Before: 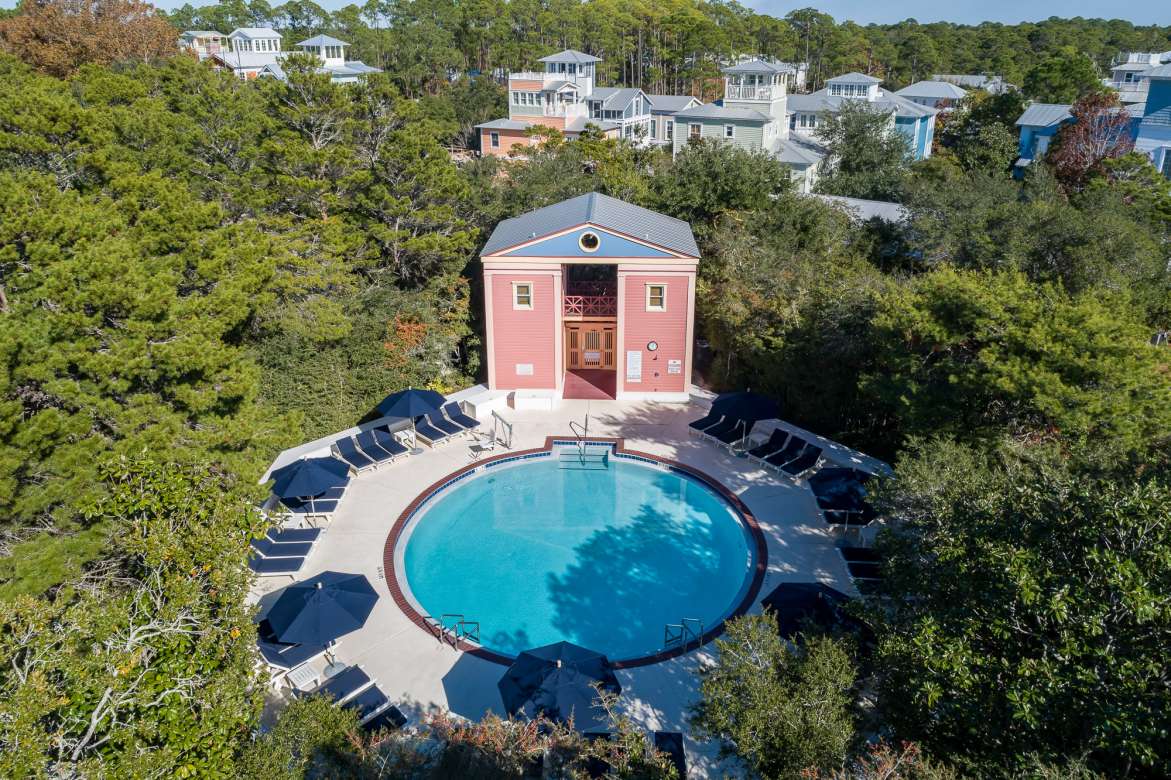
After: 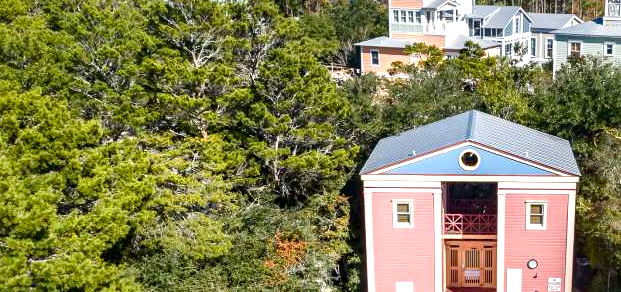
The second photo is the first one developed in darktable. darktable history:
color balance rgb: perceptual saturation grading › global saturation 20%, perceptual saturation grading › highlights -25.715%, perceptual saturation grading › shadows 24.614%, perceptual brilliance grading › global brilliance -4.631%, perceptual brilliance grading › highlights 24.877%, perceptual brilliance grading › mid-tones 7.248%, perceptual brilliance grading › shadows -4.691%, contrast -9.822%
crop: left 10.265%, top 10.618%, right 36.666%, bottom 51.908%
local contrast: mode bilateral grid, contrast 70, coarseness 75, detail 180%, midtone range 0.2
